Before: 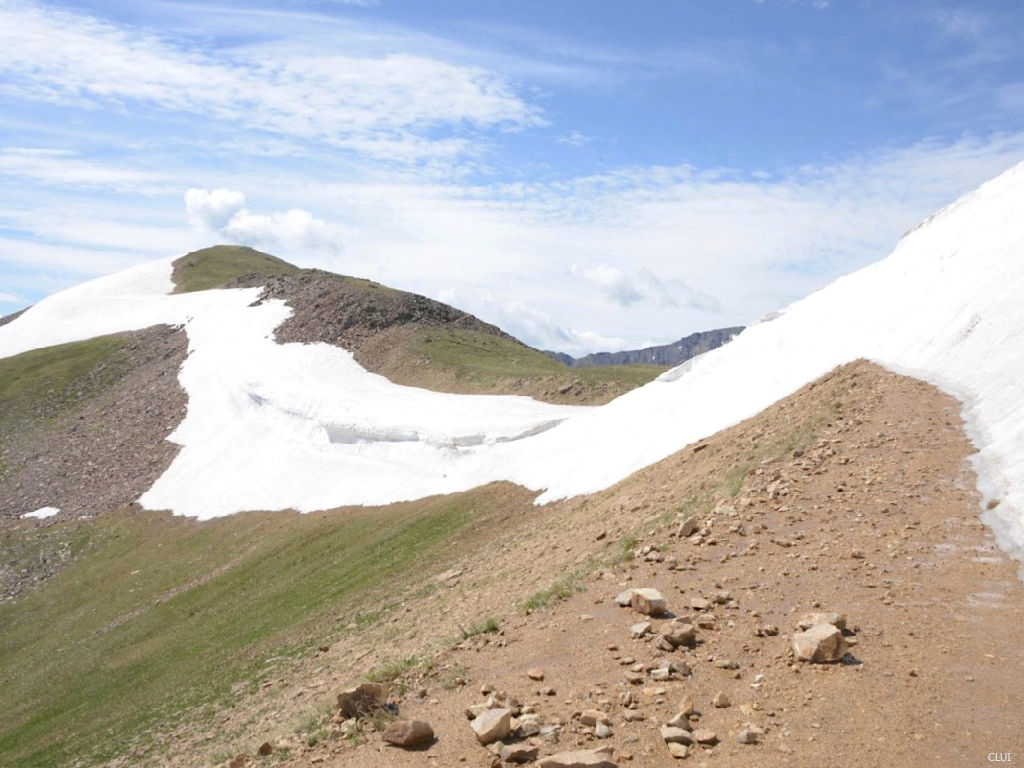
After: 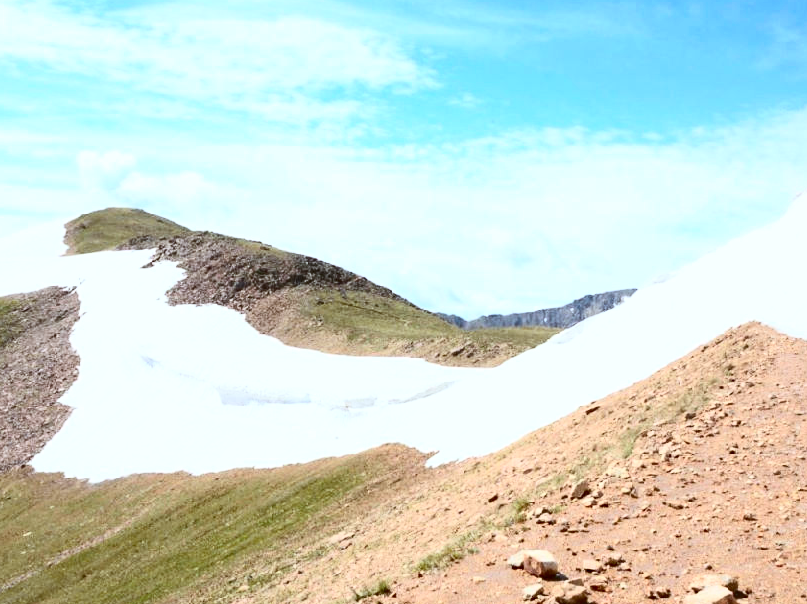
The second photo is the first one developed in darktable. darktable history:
crop and rotate: left 10.622%, top 4.991%, right 10.477%, bottom 16.347%
color correction: highlights a* -3.64, highlights b* -6.49, shadows a* 3.07, shadows b* 5.17
exposure: black level correction 0.007, exposure 0.158 EV, compensate highlight preservation false
base curve: curves: ch0 [(0, 0) (0.303, 0.277) (1, 1)], preserve colors none
color zones: curves: ch1 [(0.239, 0.552) (0.75, 0.5)]; ch2 [(0.25, 0.462) (0.749, 0.457)]
contrast brightness saturation: contrast 0.399, brightness 0.095, saturation 0.211
